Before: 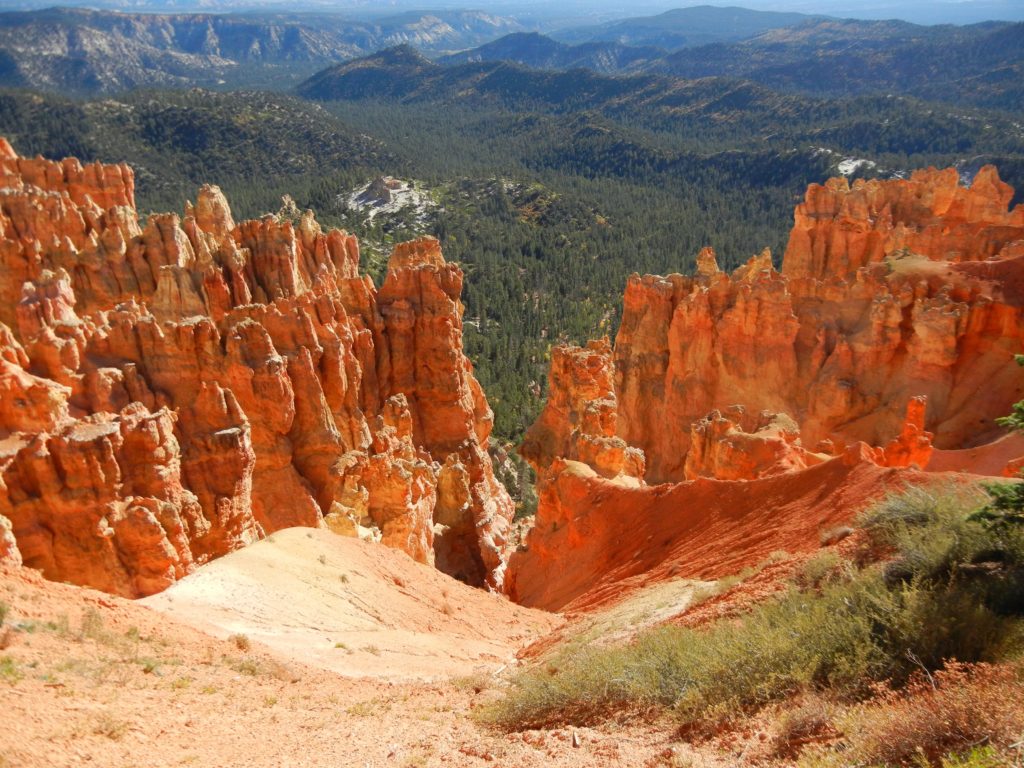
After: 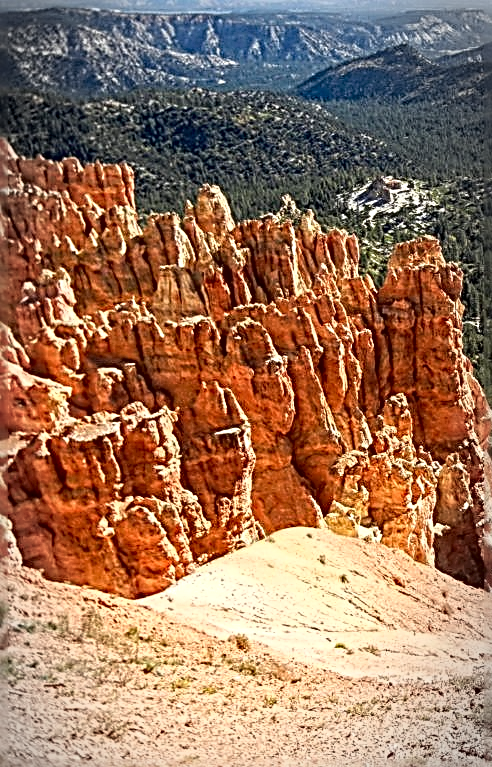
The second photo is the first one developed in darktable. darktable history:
local contrast: detail 130%
tone curve: curves: ch0 [(0, 0) (0.003, 0.002) (0.011, 0.006) (0.025, 0.014) (0.044, 0.025) (0.069, 0.039) (0.1, 0.056) (0.136, 0.086) (0.177, 0.129) (0.224, 0.183) (0.277, 0.247) (0.335, 0.318) (0.399, 0.395) (0.468, 0.48) (0.543, 0.571) (0.623, 0.668) (0.709, 0.773) (0.801, 0.873) (0.898, 0.978) (1, 1)], color space Lab, independent channels, preserve colors none
crop and rotate: left 0.06%, top 0%, right 51.857%
sharpen: radius 3.181, amount 1.726
haze removal: strength 0.28, distance 0.255, adaptive false
vignetting: brightness -0.441, saturation -0.687, automatic ratio true
